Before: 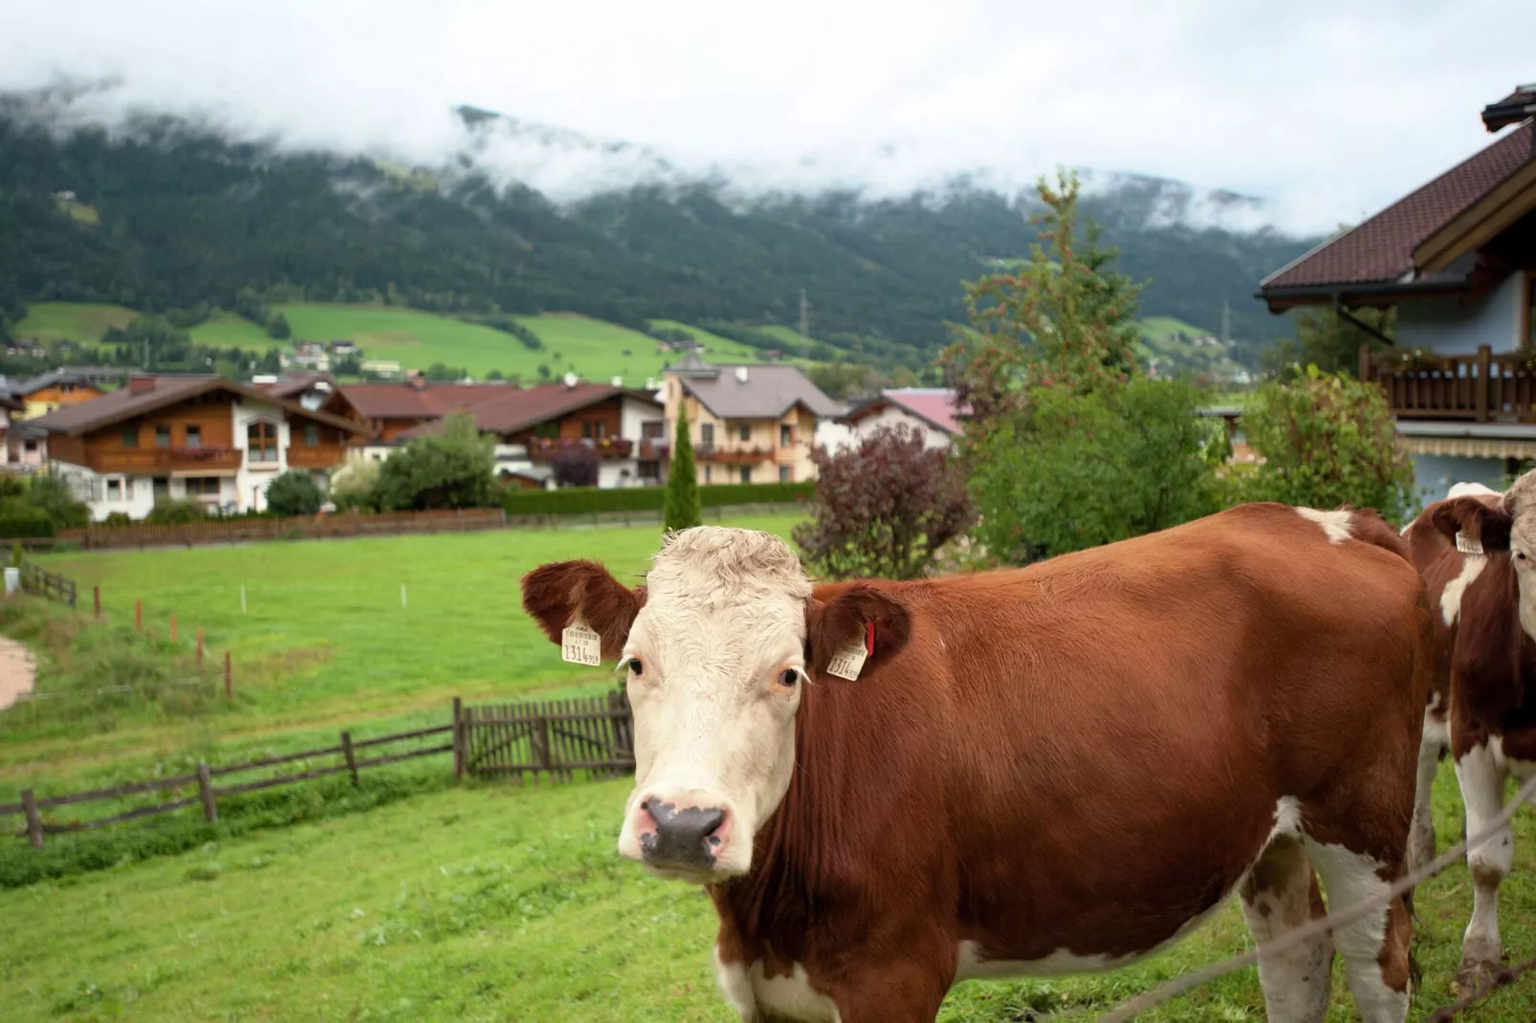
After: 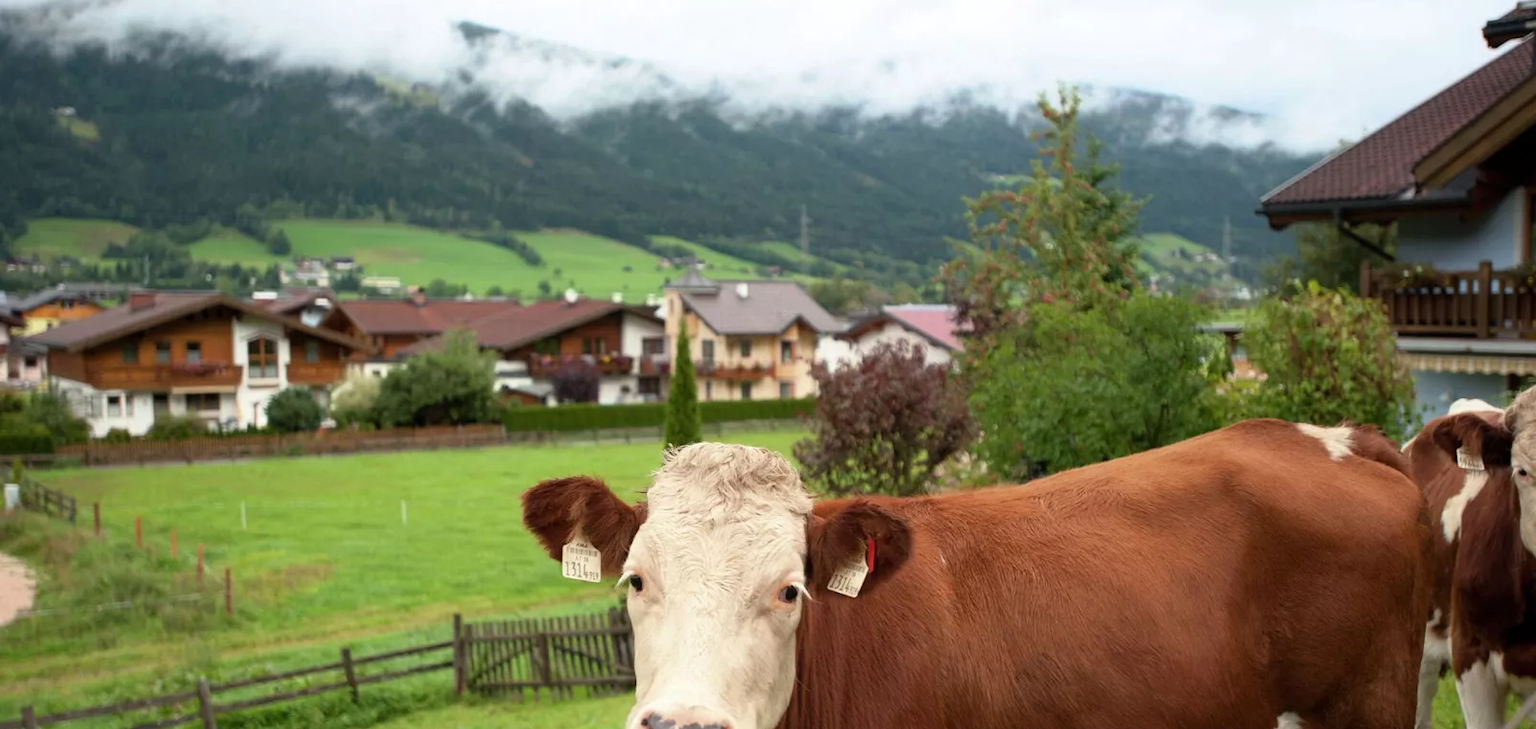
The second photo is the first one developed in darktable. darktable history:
crop and rotate: top 8.238%, bottom 20.471%
exposure: compensate exposure bias true, compensate highlight preservation false
